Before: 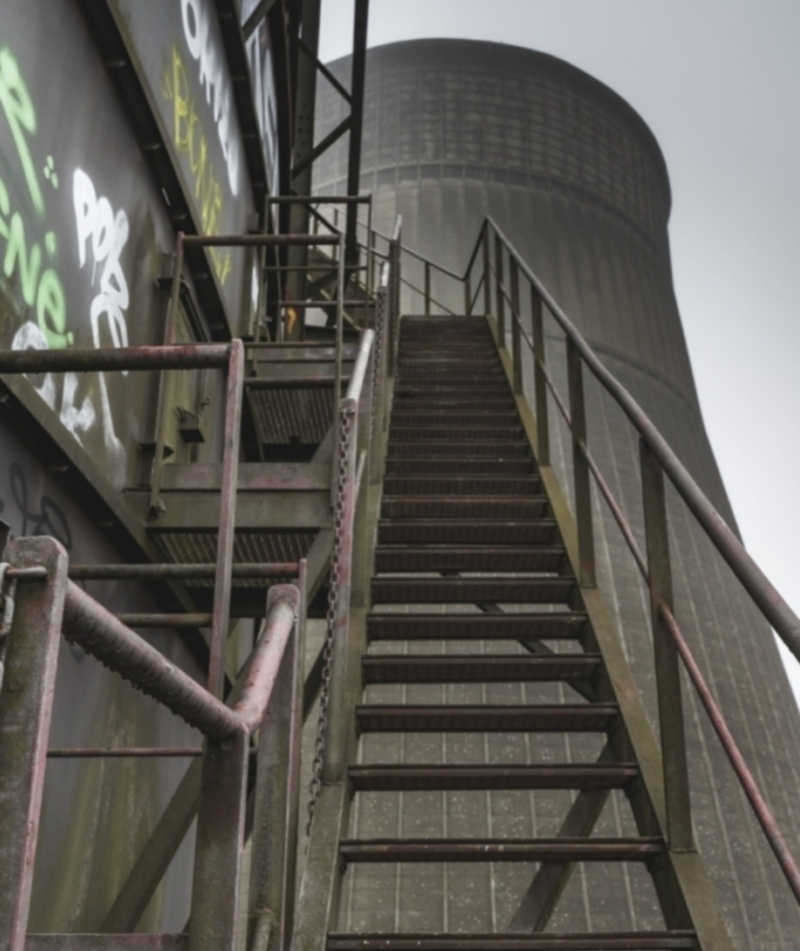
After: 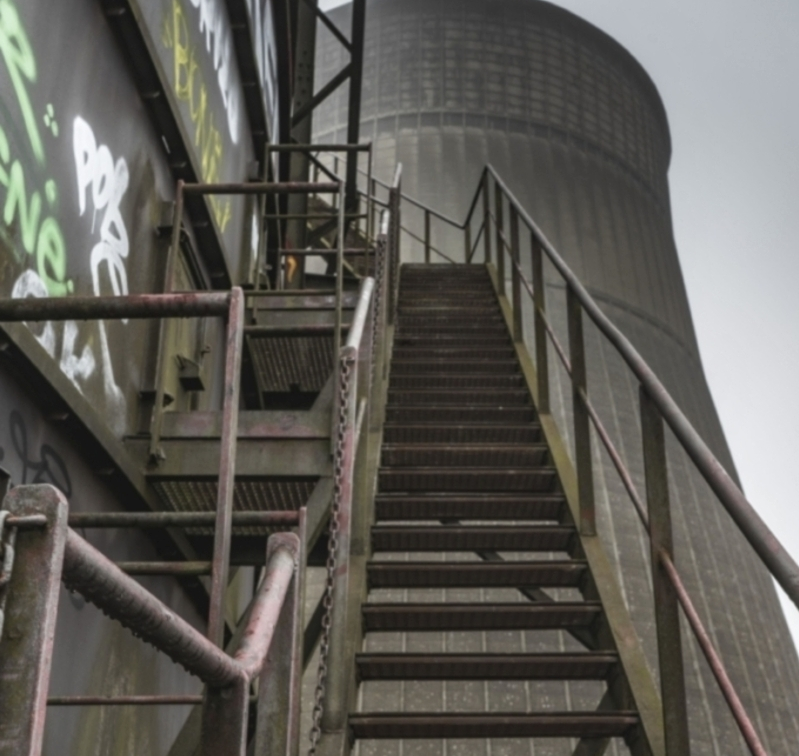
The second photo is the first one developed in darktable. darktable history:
crop and rotate: top 5.664%, bottom 14.755%
local contrast: detail 118%
